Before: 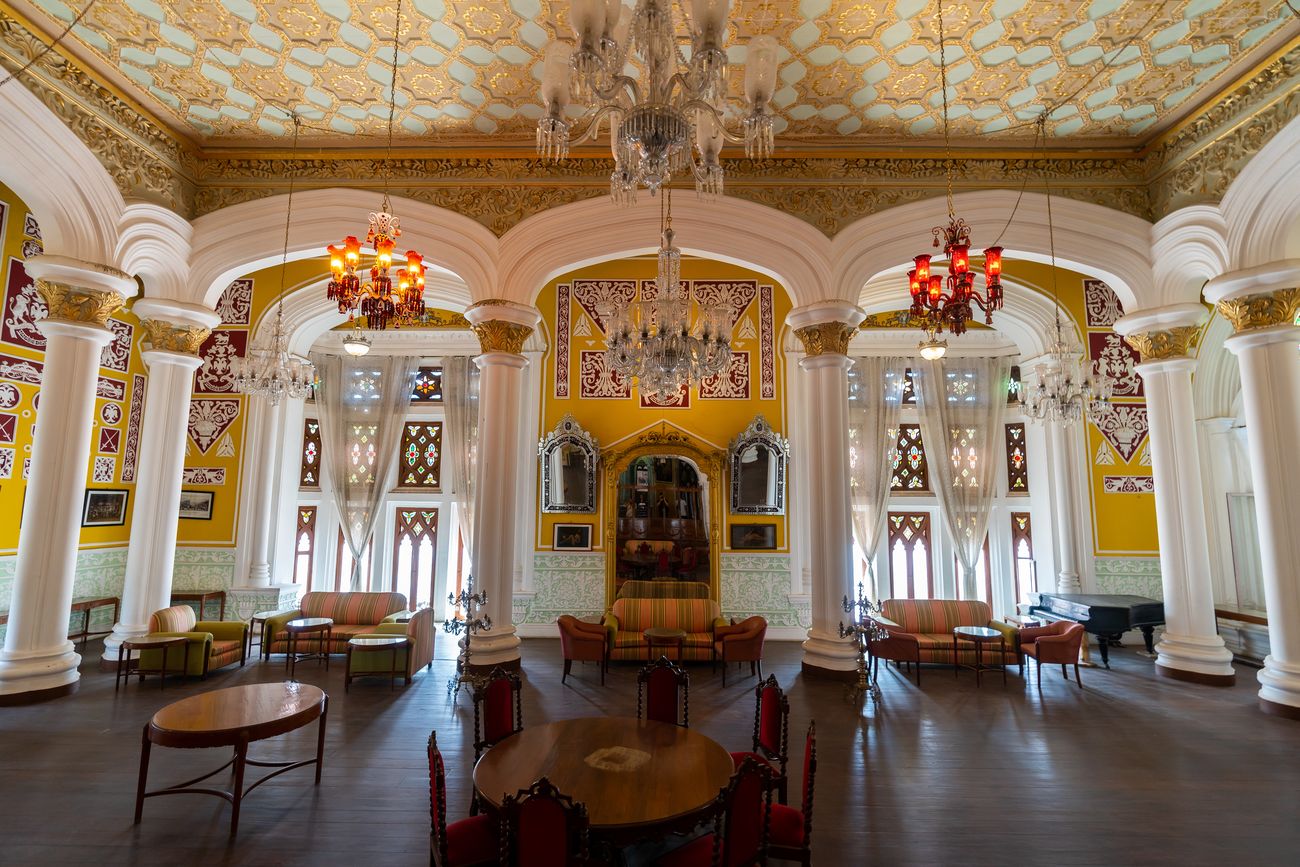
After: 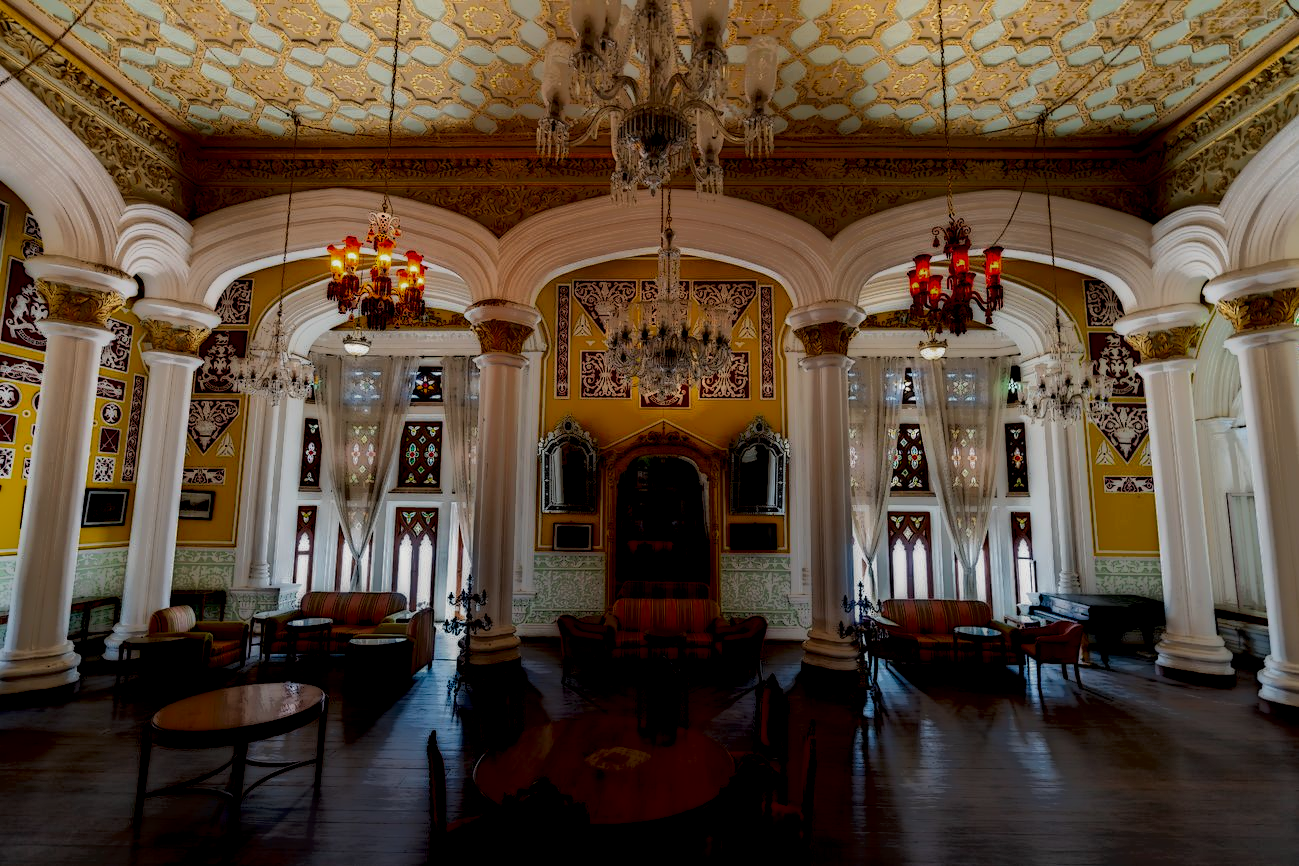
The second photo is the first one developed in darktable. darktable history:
local contrast: highlights 5%, shadows 233%, detail 164%, midtone range 0.002
